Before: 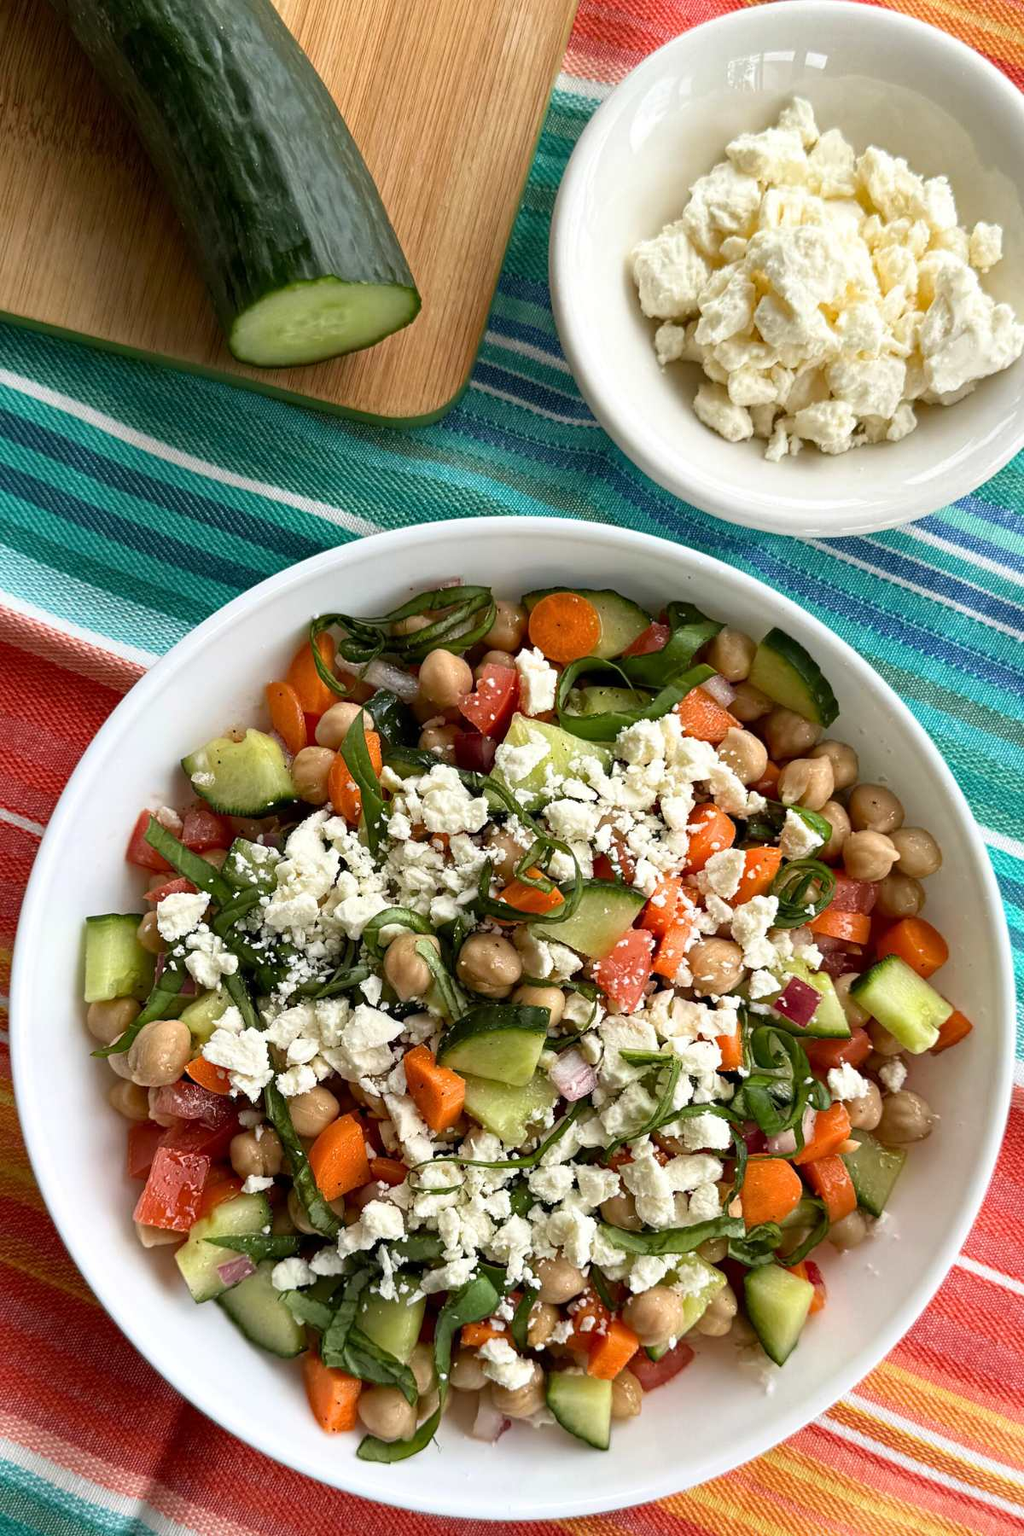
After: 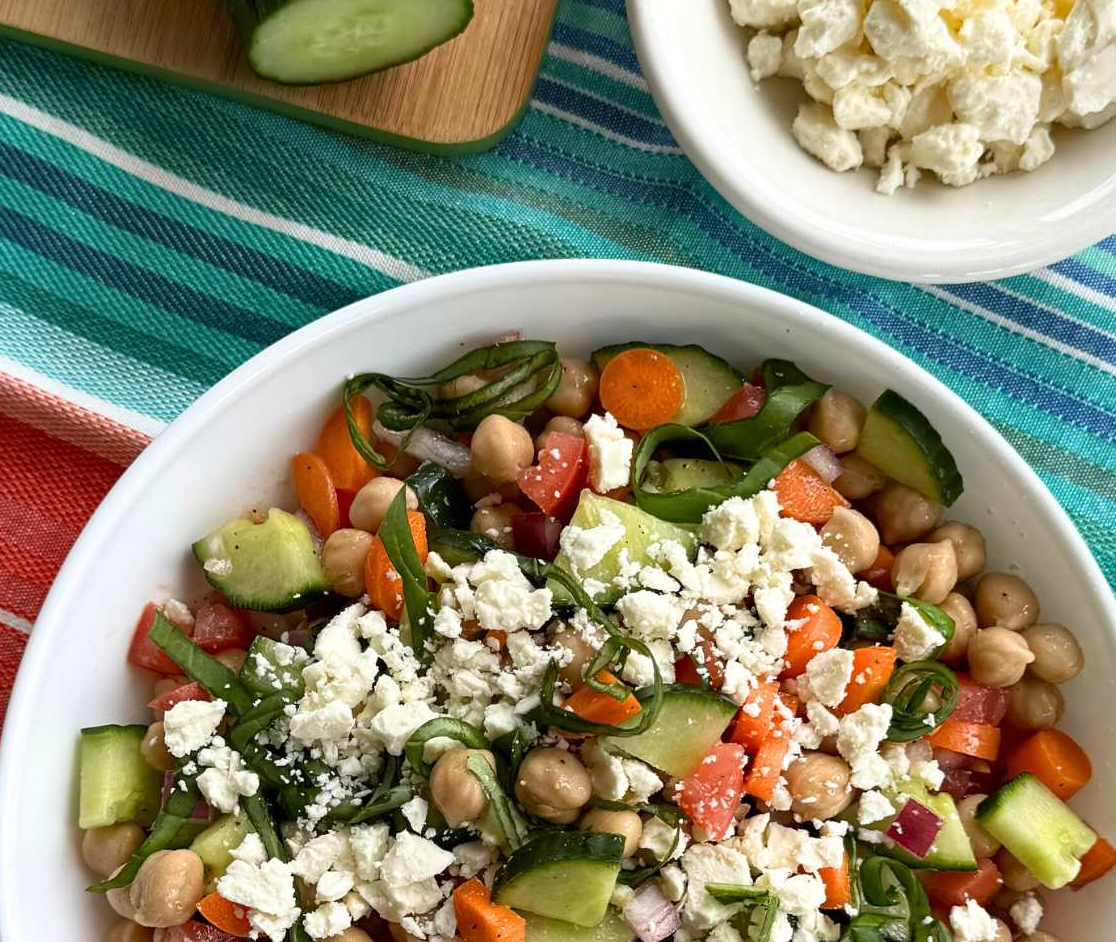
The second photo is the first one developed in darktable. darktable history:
crop: left 1.744%, top 19.225%, right 5.069%, bottom 28.357%
white balance: emerald 1
